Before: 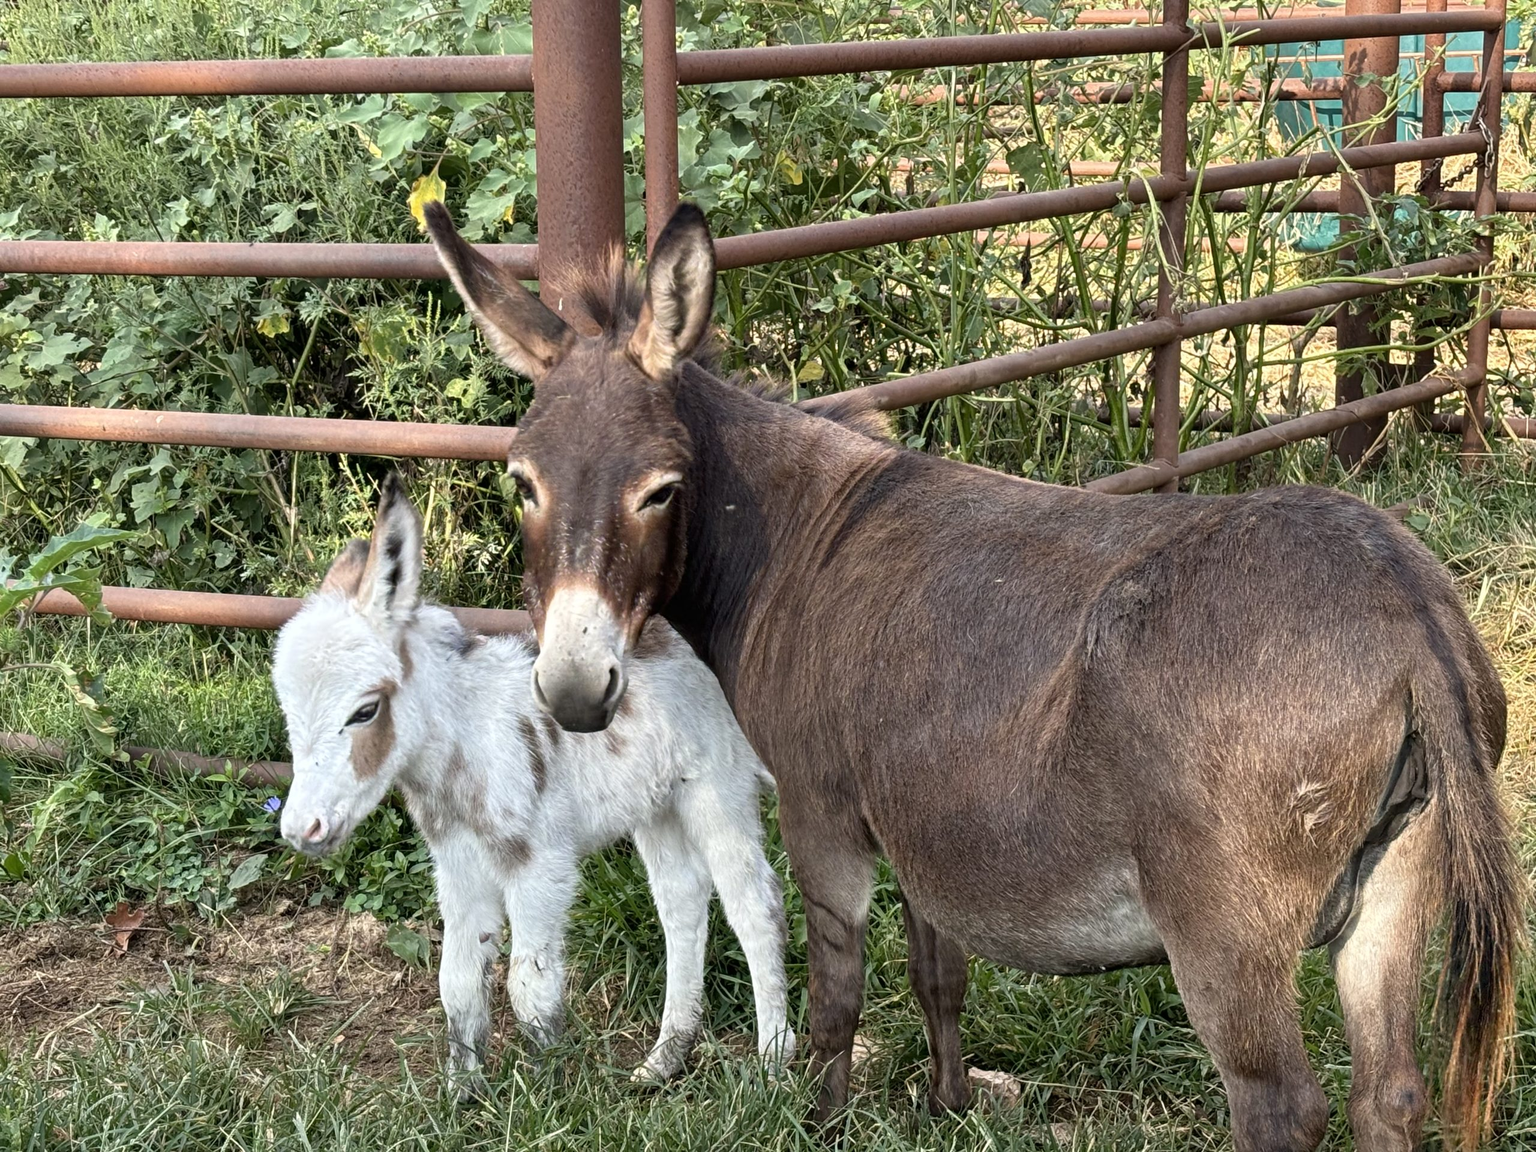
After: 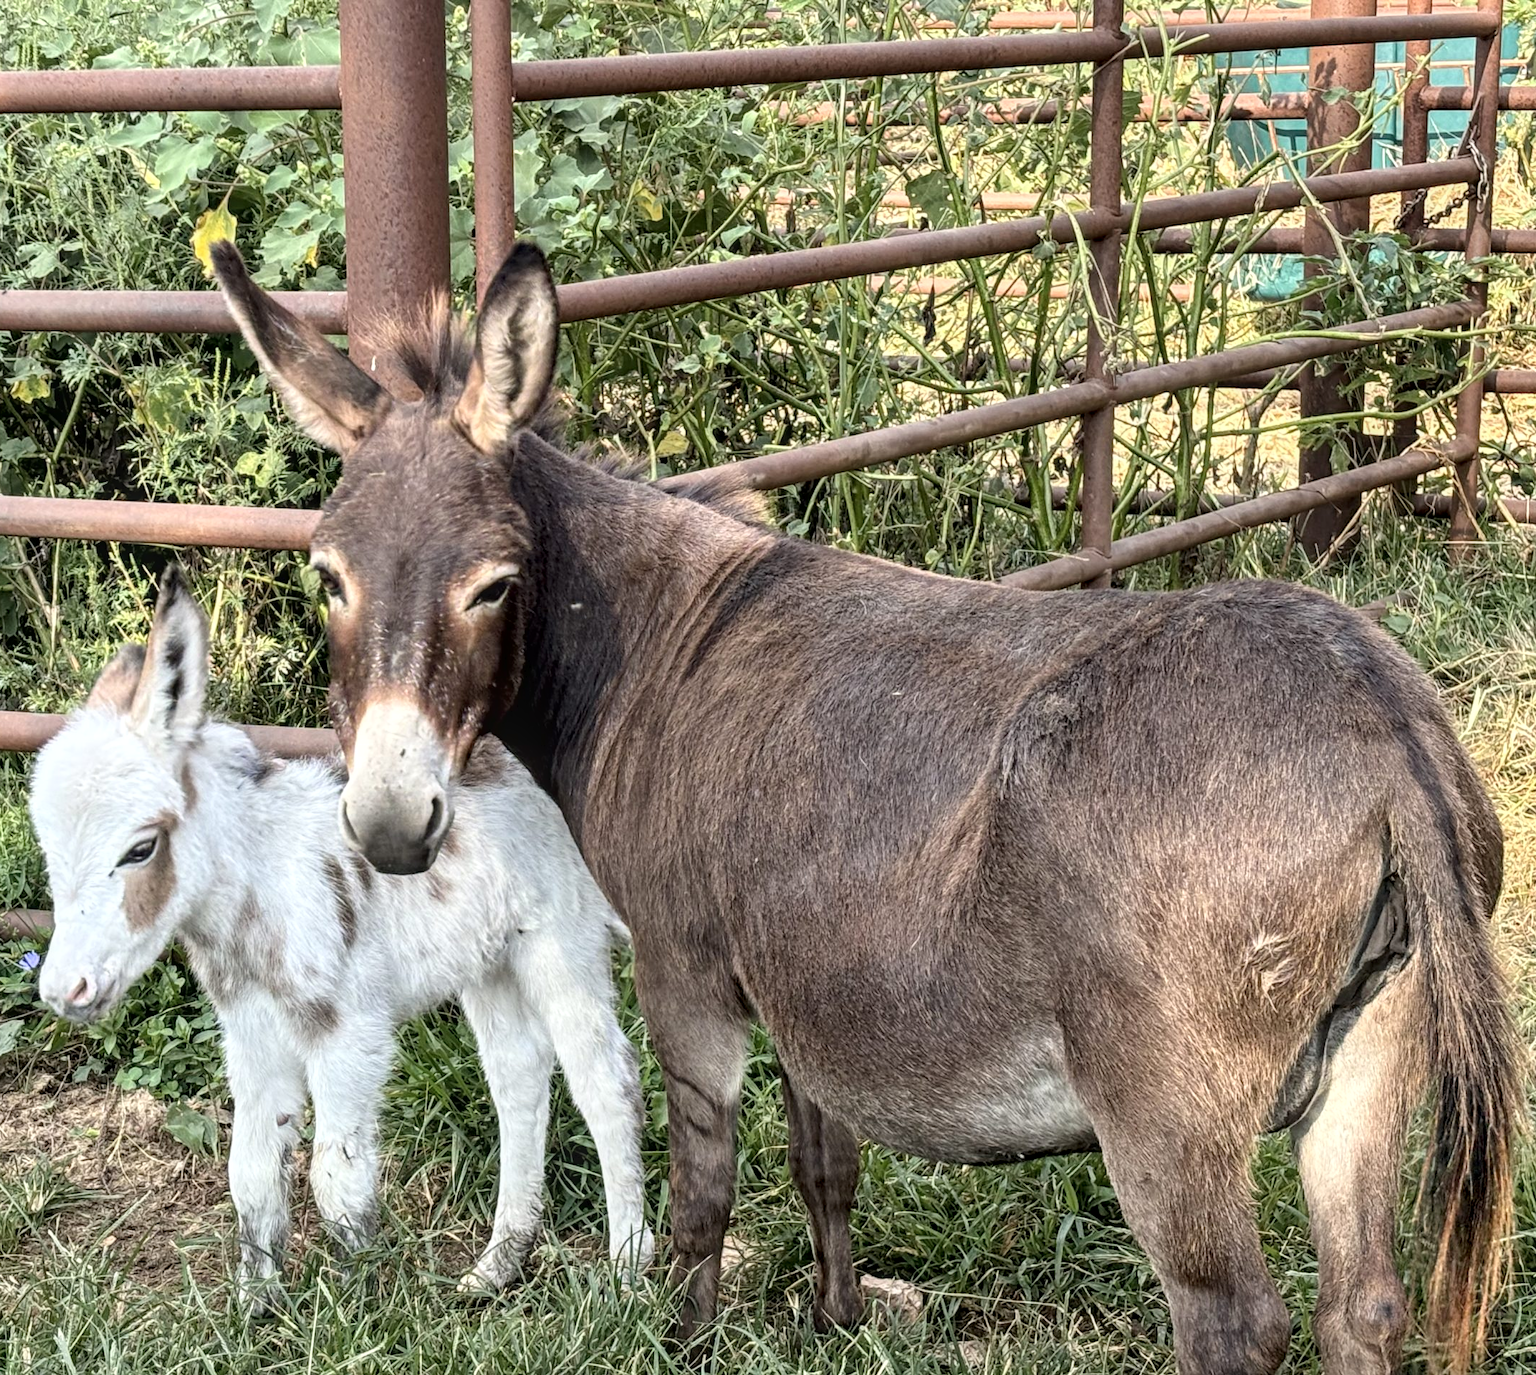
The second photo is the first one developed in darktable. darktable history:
crop: left 16.165%
tone curve: curves: ch0 [(0, 0) (0.003, 0.019) (0.011, 0.022) (0.025, 0.025) (0.044, 0.04) (0.069, 0.069) (0.1, 0.108) (0.136, 0.152) (0.177, 0.199) (0.224, 0.26) (0.277, 0.321) (0.335, 0.392) (0.399, 0.472) (0.468, 0.547) (0.543, 0.624) (0.623, 0.713) (0.709, 0.786) (0.801, 0.865) (0.898, 0.939) (1, 1)], color space Lab, independent channels, preserve colors none
local contrast: on, module defaults
